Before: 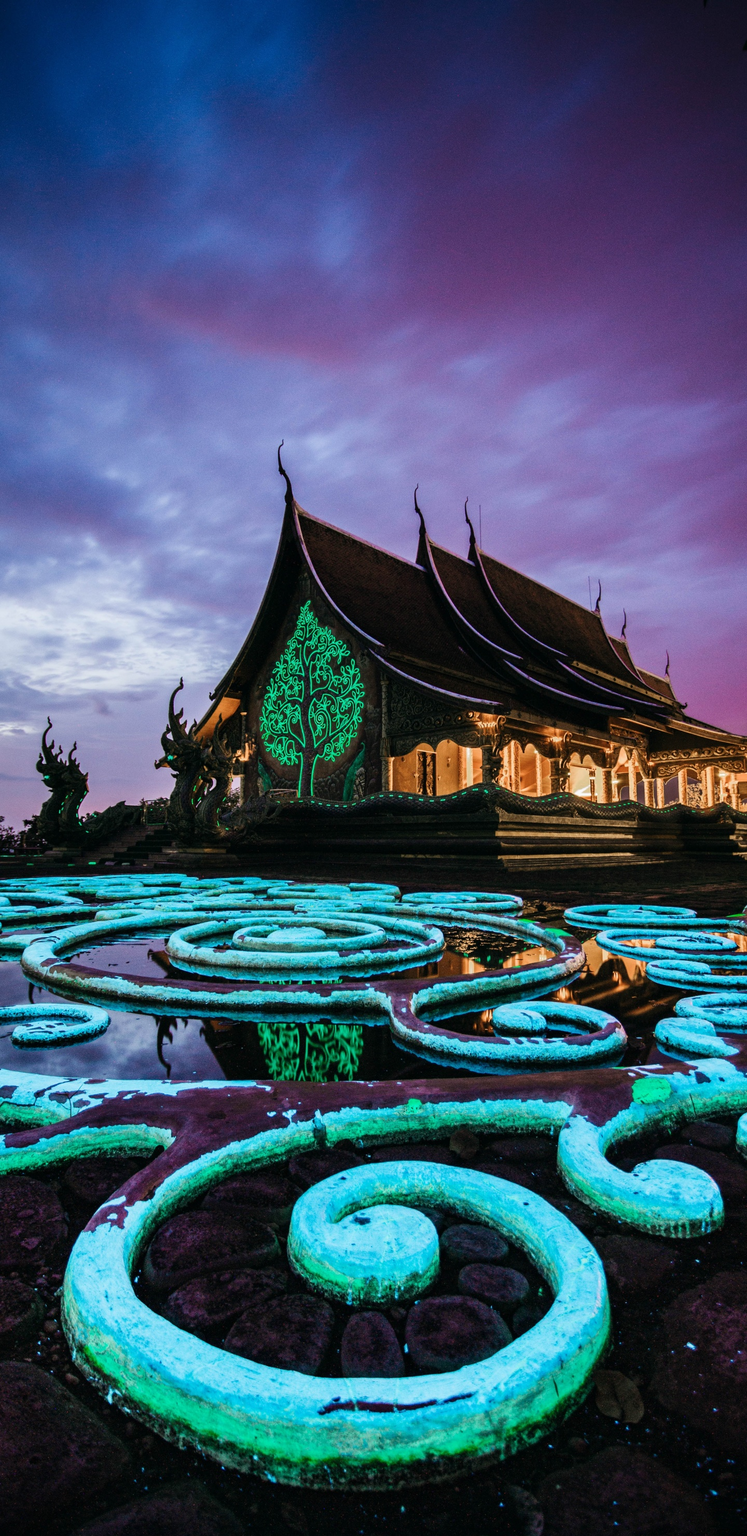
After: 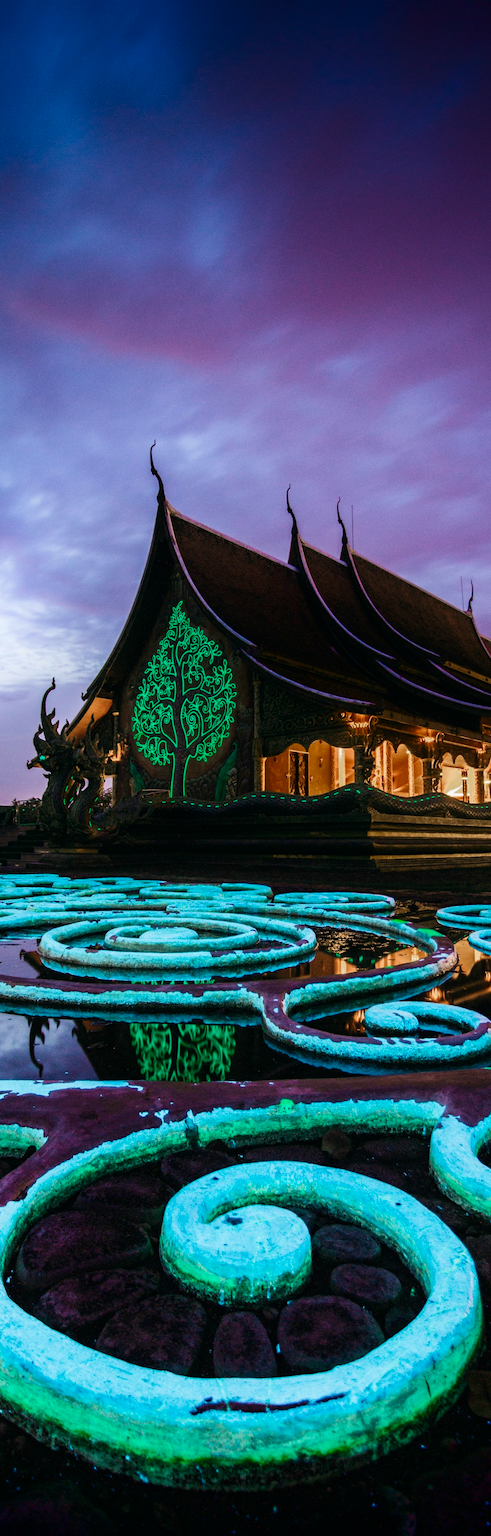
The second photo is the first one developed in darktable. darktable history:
shadows and highlights: shadows -53.66, highlights 87.92, soften with gaussian
crop: left 17.16%, right 16.944%
velvia: strength 14.85%
